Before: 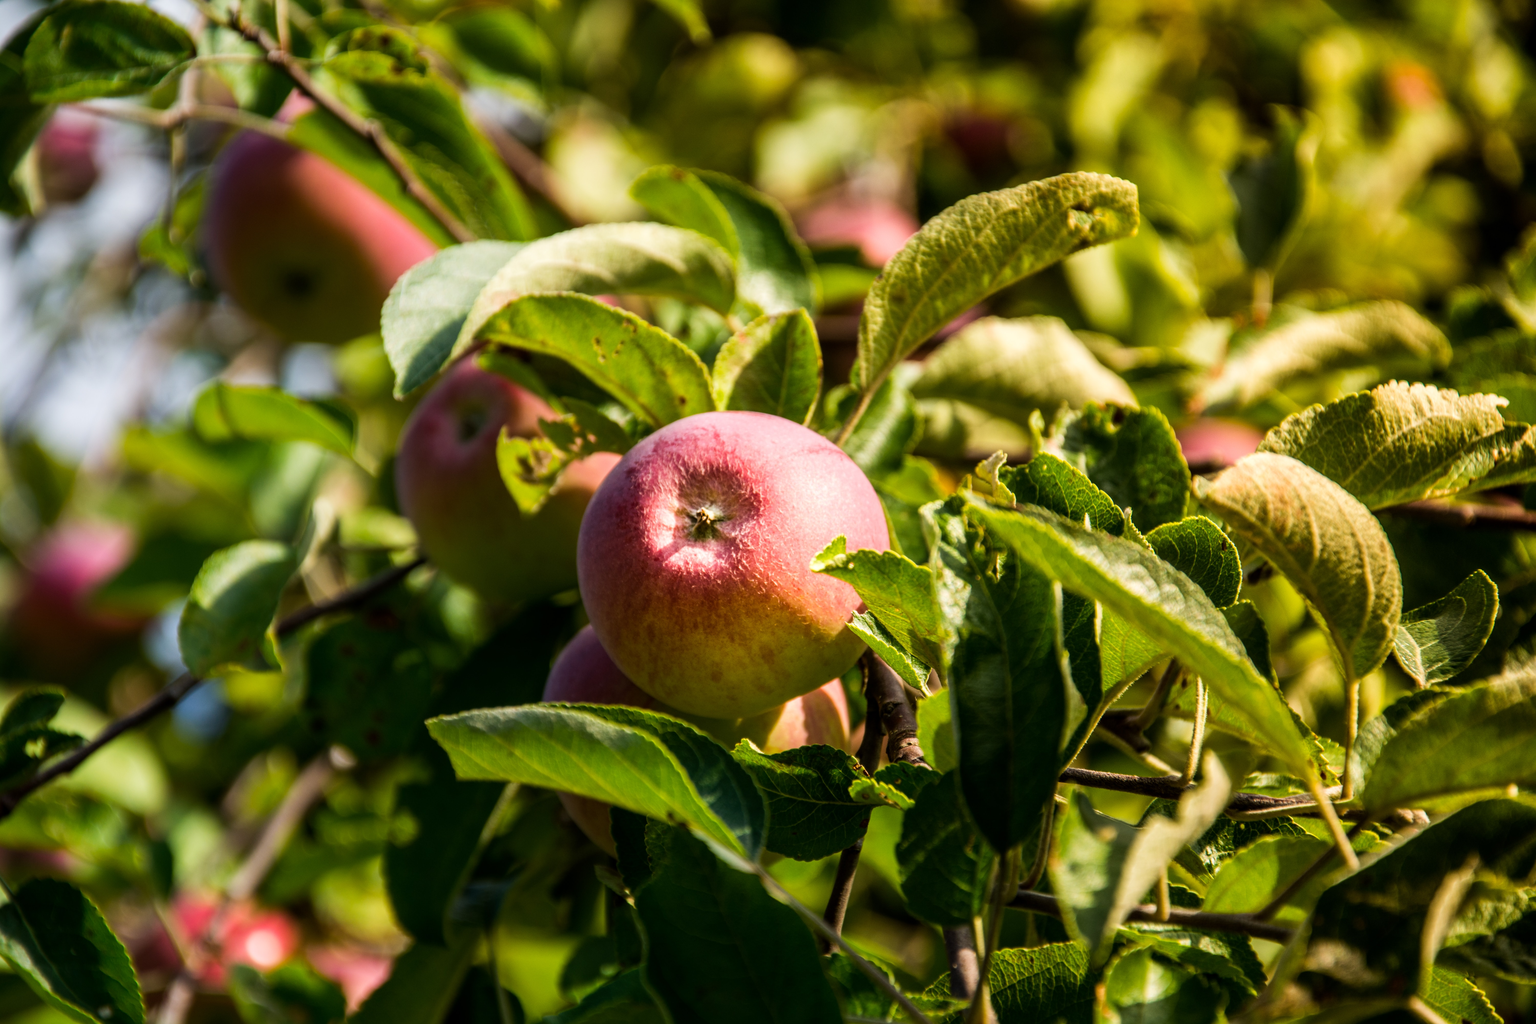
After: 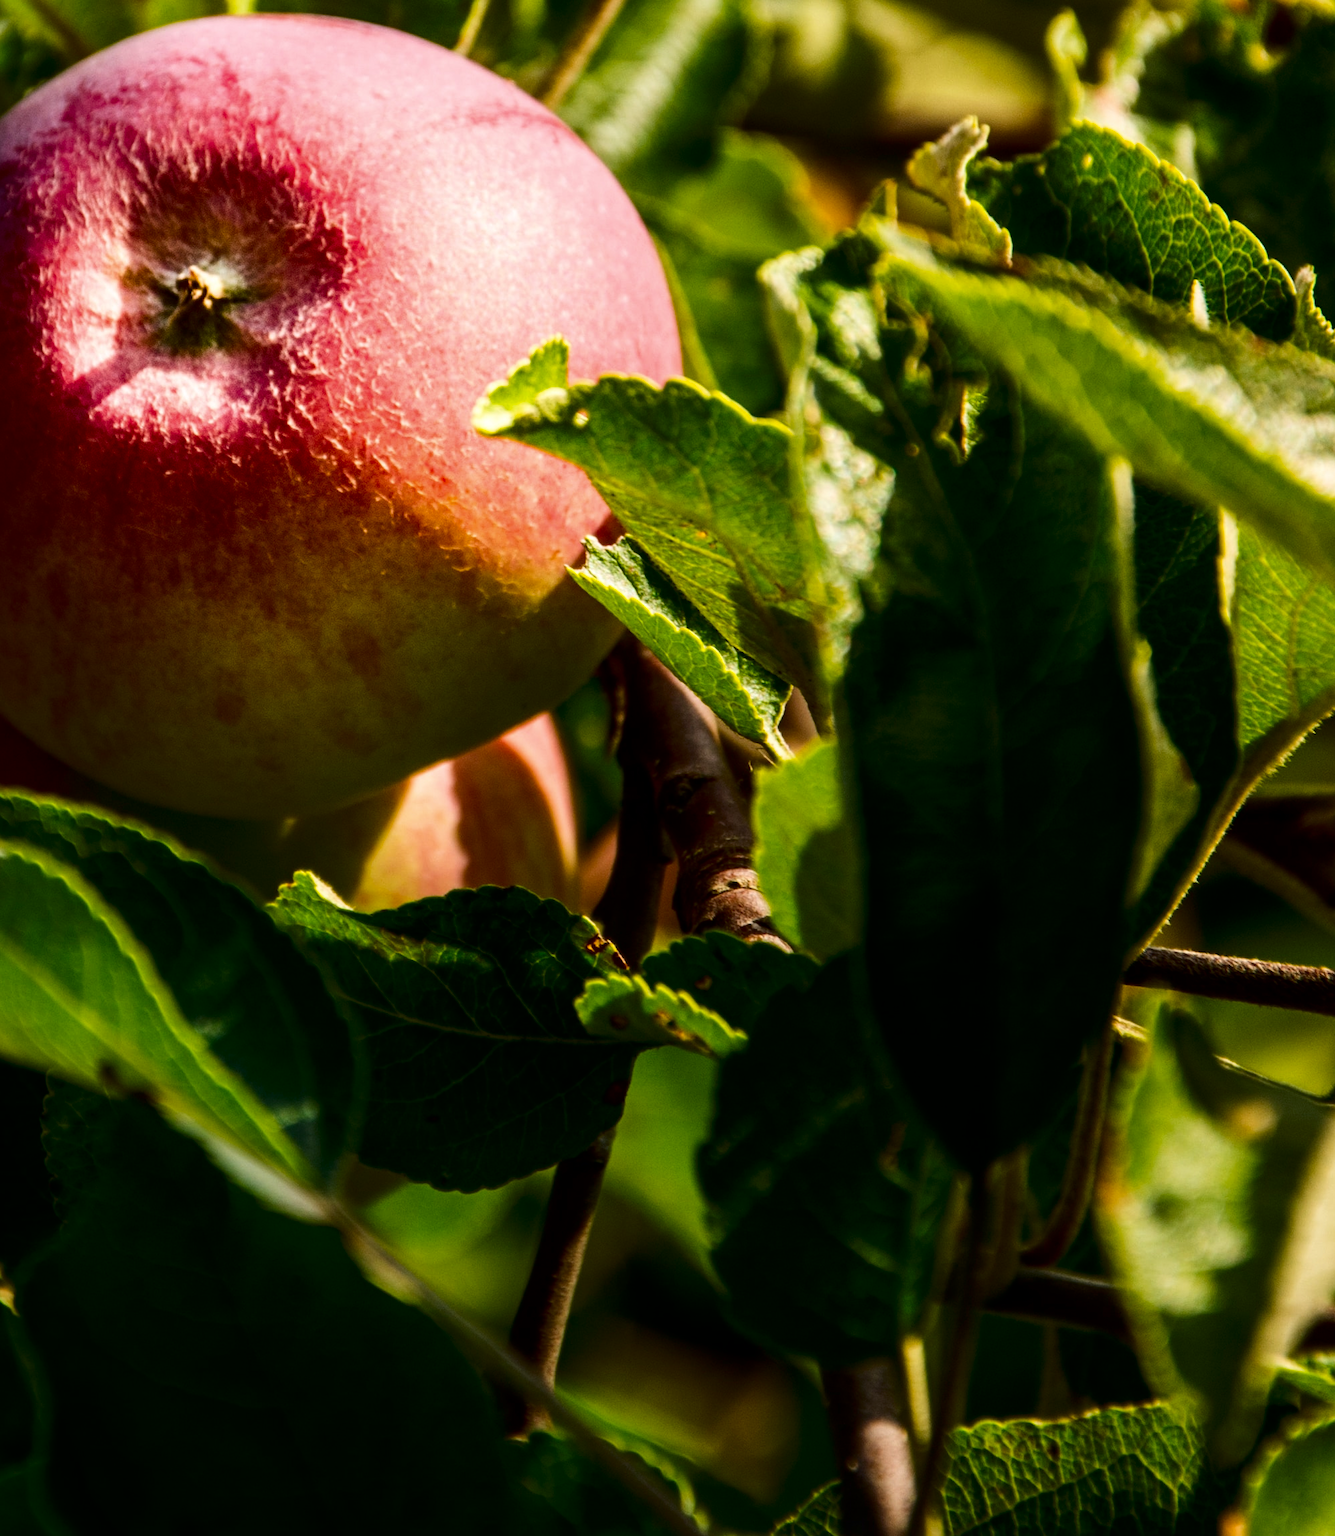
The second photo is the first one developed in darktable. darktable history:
crop: left 40.95%, top 39.647%, right 25.805%, bottom 3.001%
contrast brightness saturation: contrast 0.133, brightness -0.242, saturation 0.138
